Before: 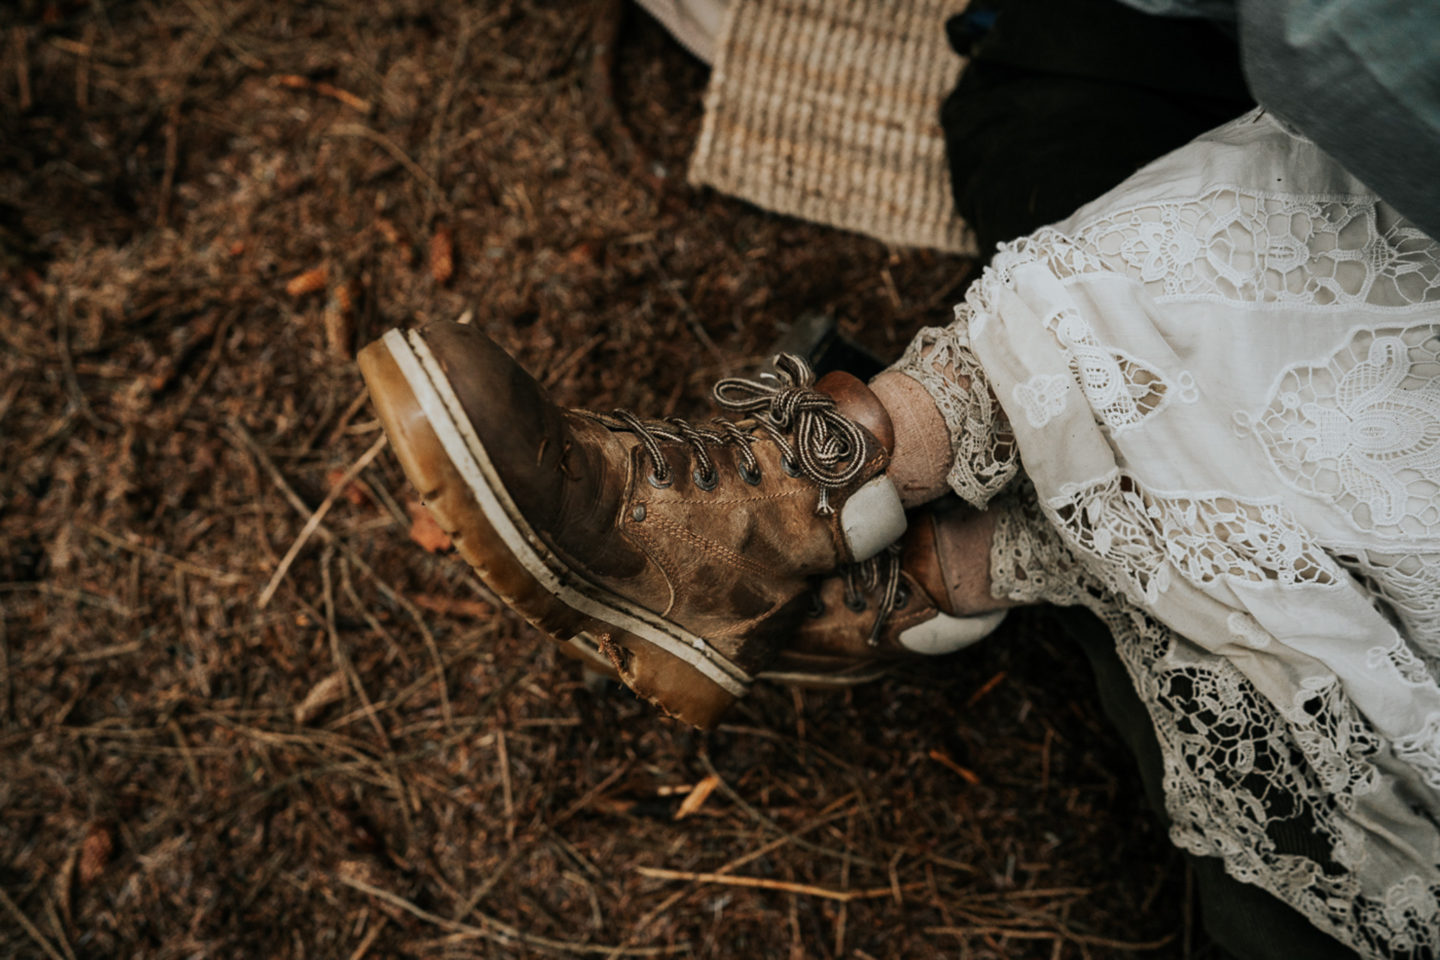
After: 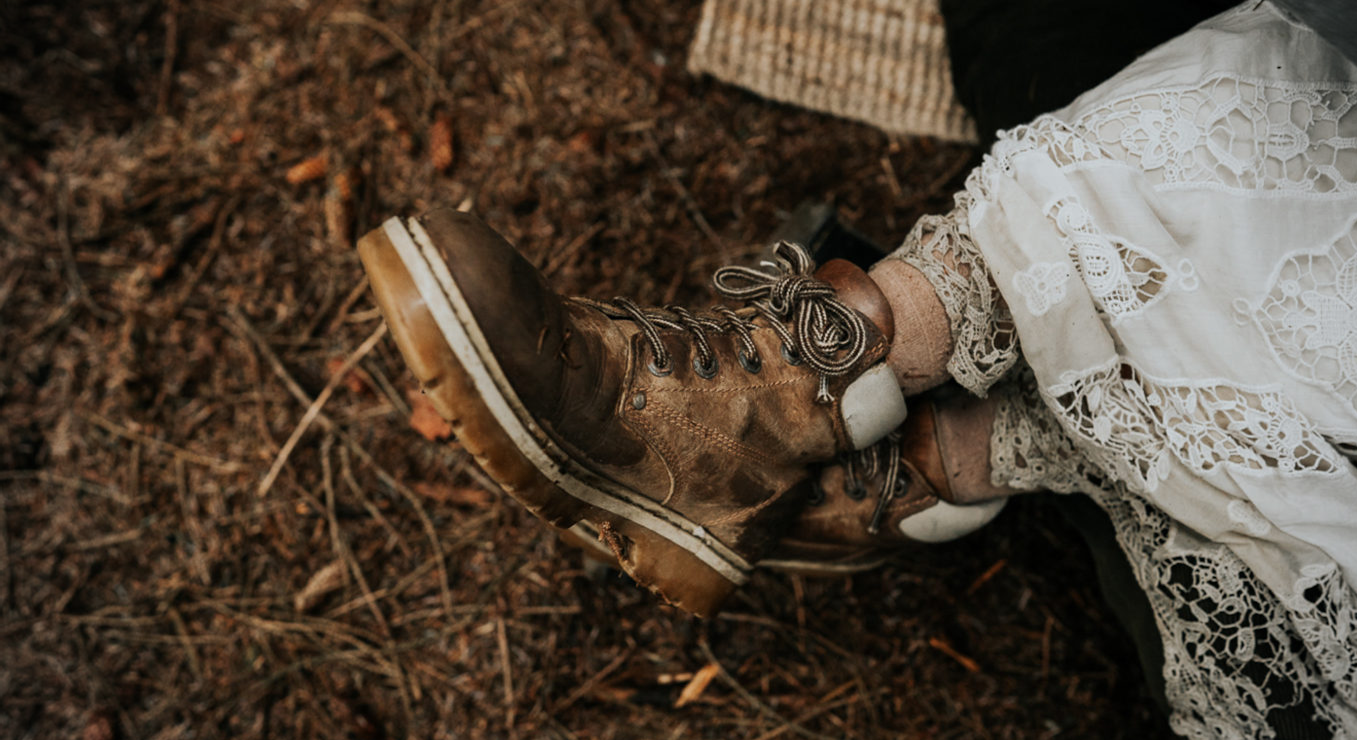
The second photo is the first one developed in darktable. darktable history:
crop and rotate: angle 0.03°, top 11.643%, right 5.651%, bottom 11.189%
vignetting: brightness -0.167
